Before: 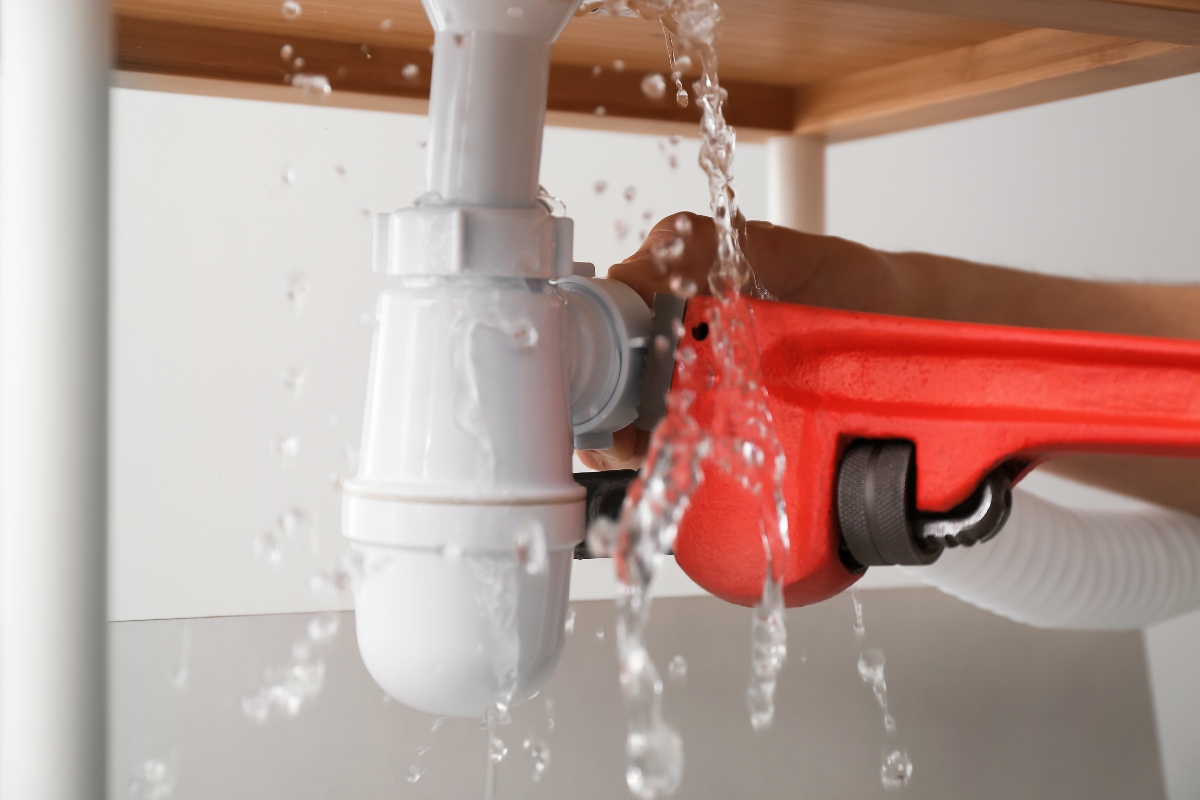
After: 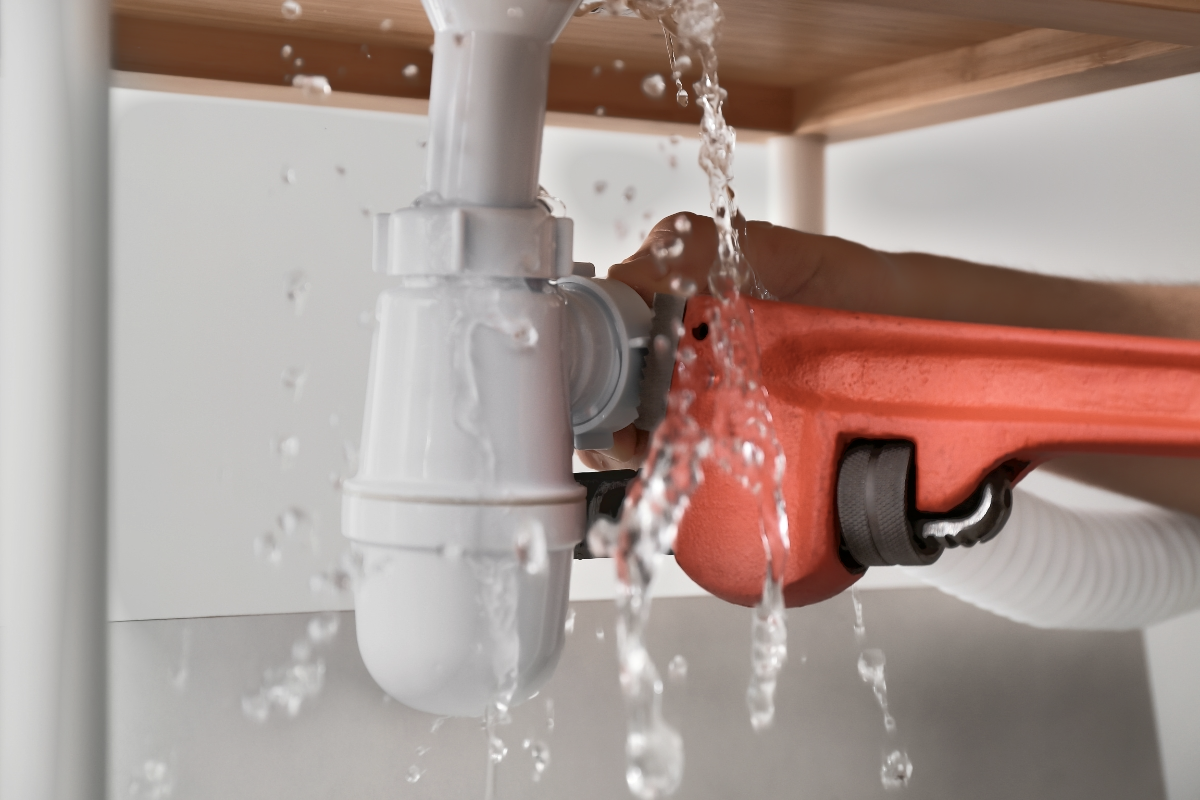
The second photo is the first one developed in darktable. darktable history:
contrast brightness saturation: contrast 0.247, saturation -0.308
tone equalizer: -7 EV -0.638 EV, -6 EV 0.982 EV, -5 EV -0.477 EV, -4 EV 0.453 EV, -3 EV 0.418 EV, -2 EV 0.158 EV, -1 EV -0.152 EV, +0 EV -0.389 EV
shadows and highlights: on, module defaults
